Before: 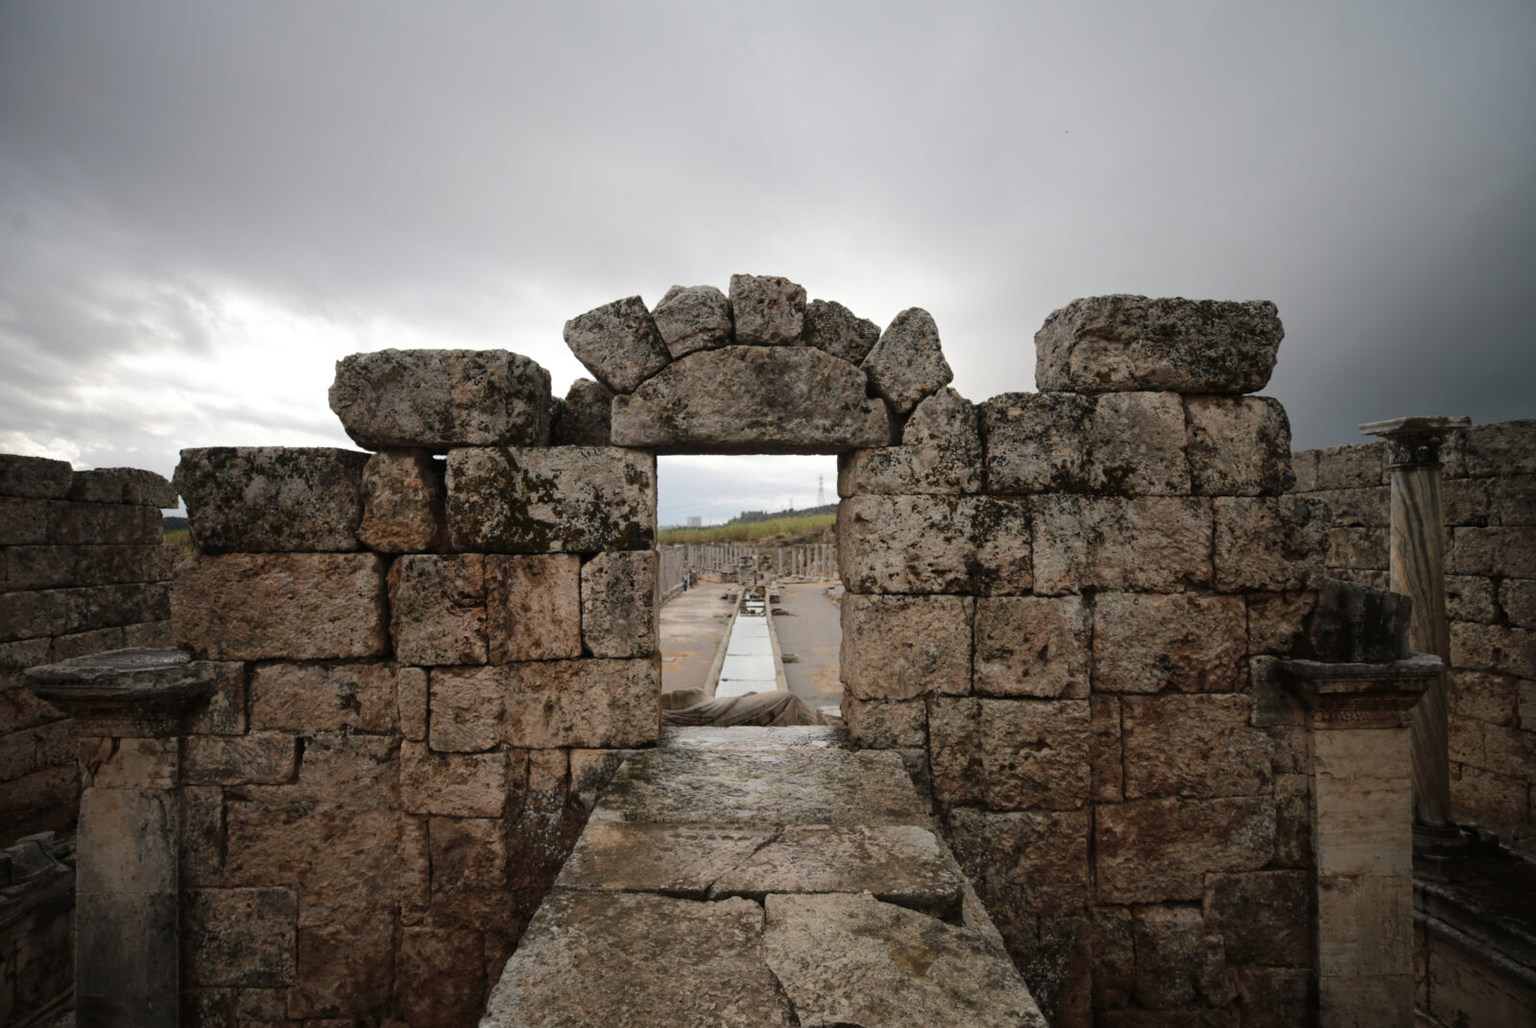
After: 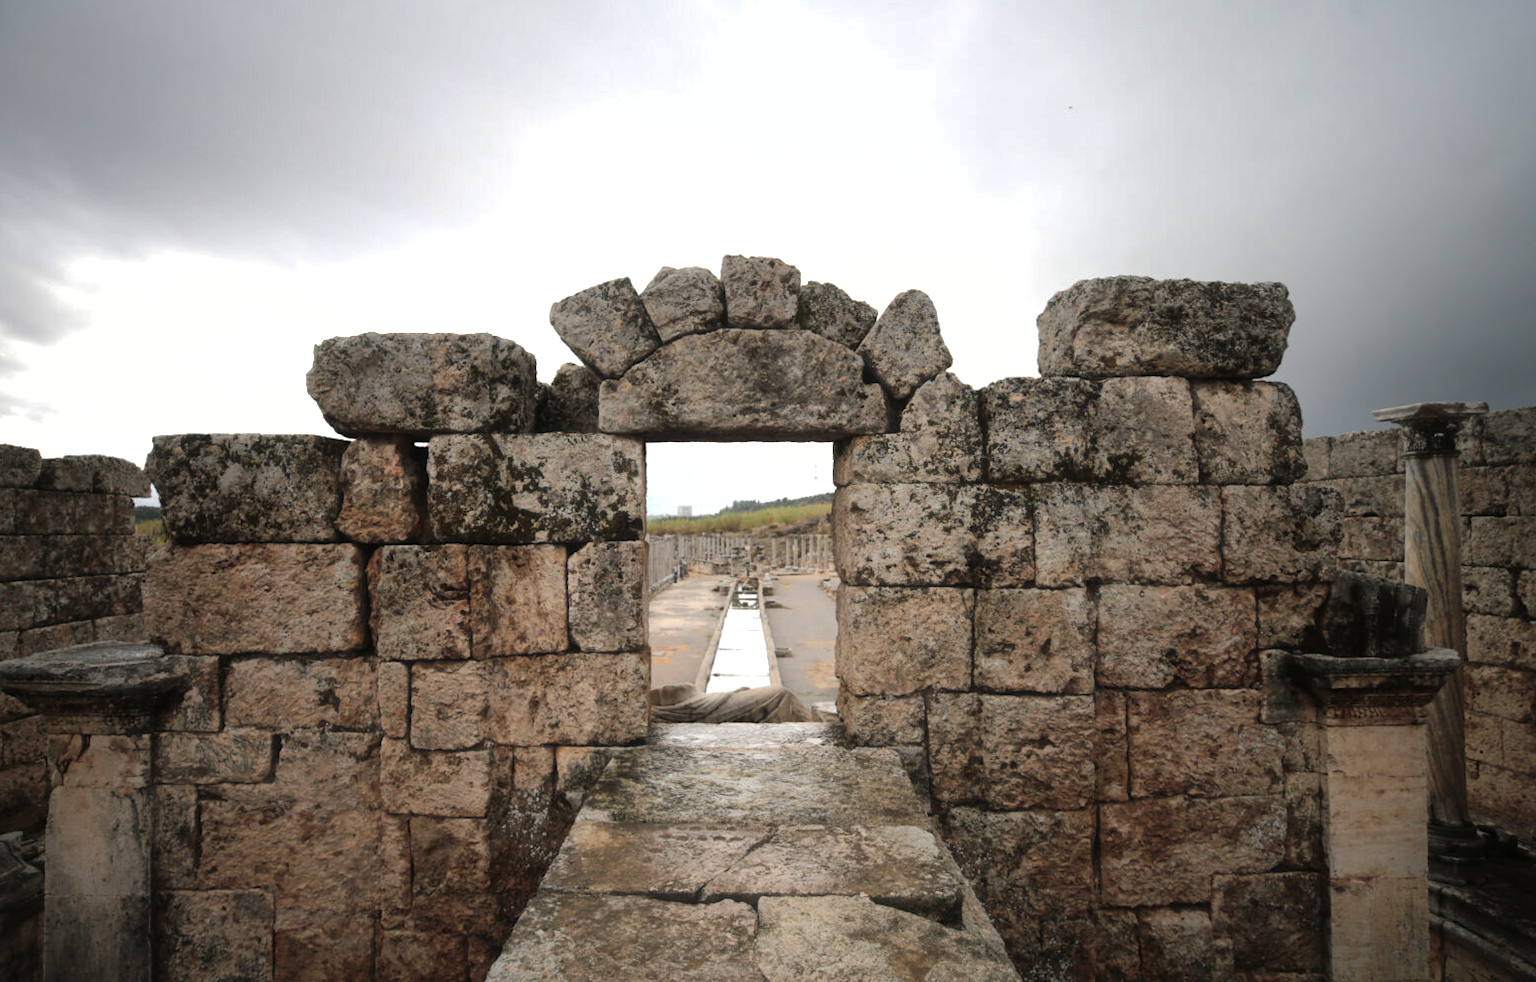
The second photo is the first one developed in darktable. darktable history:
tone equalizer: -8 EV -0.742 EV, -7 EV -0.678 EV, -6 EV -0.617 EV, -5 EV -0.385 EV, -3 EV 0.402 EV, -2 EV 0.6 EV, -1 EV 0.676 EV, +0 EV 0.77 EV
haze removal: strength -0.059, compatibility mode true, adaptive false
shadows and highlights: on, module defaults
crop: left 2.129%, top 2.741%, right 1.243%, bottom 4.866%
